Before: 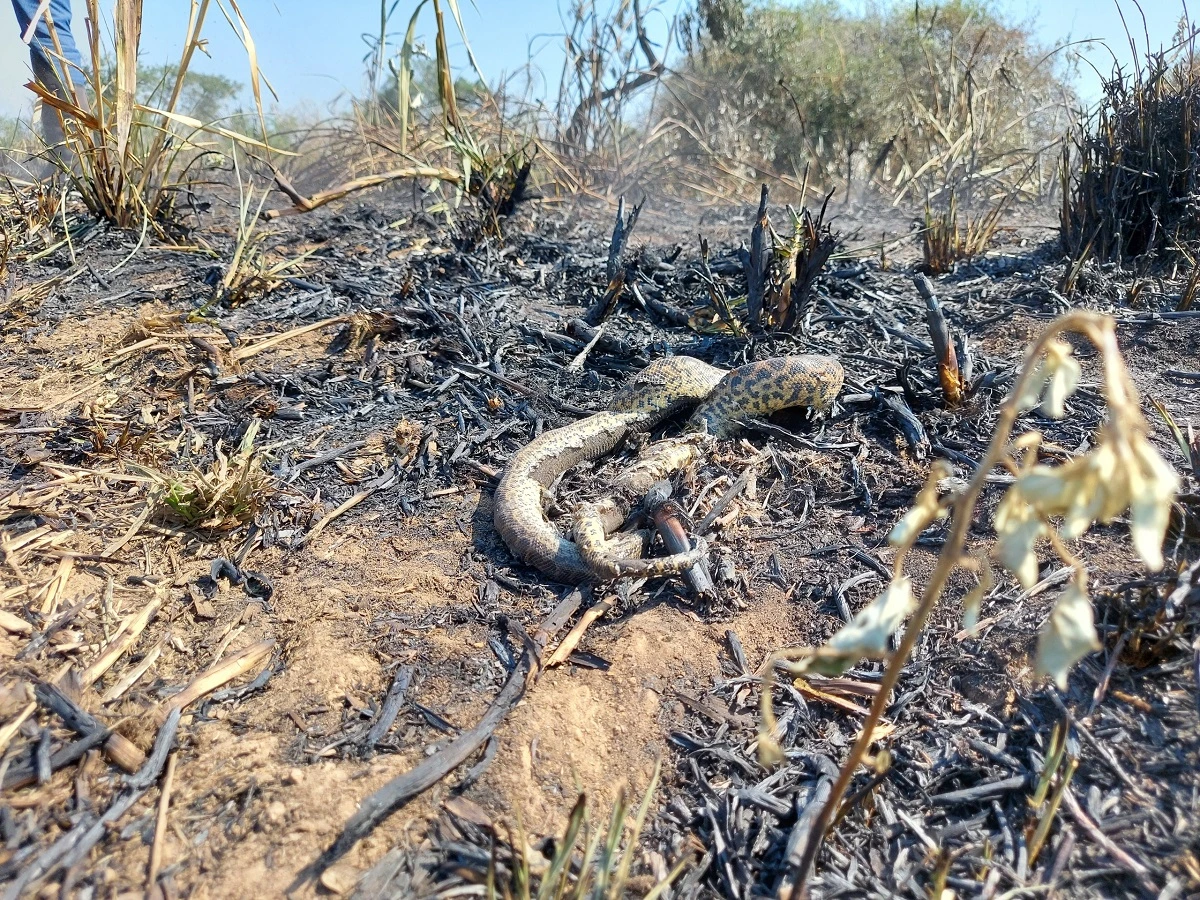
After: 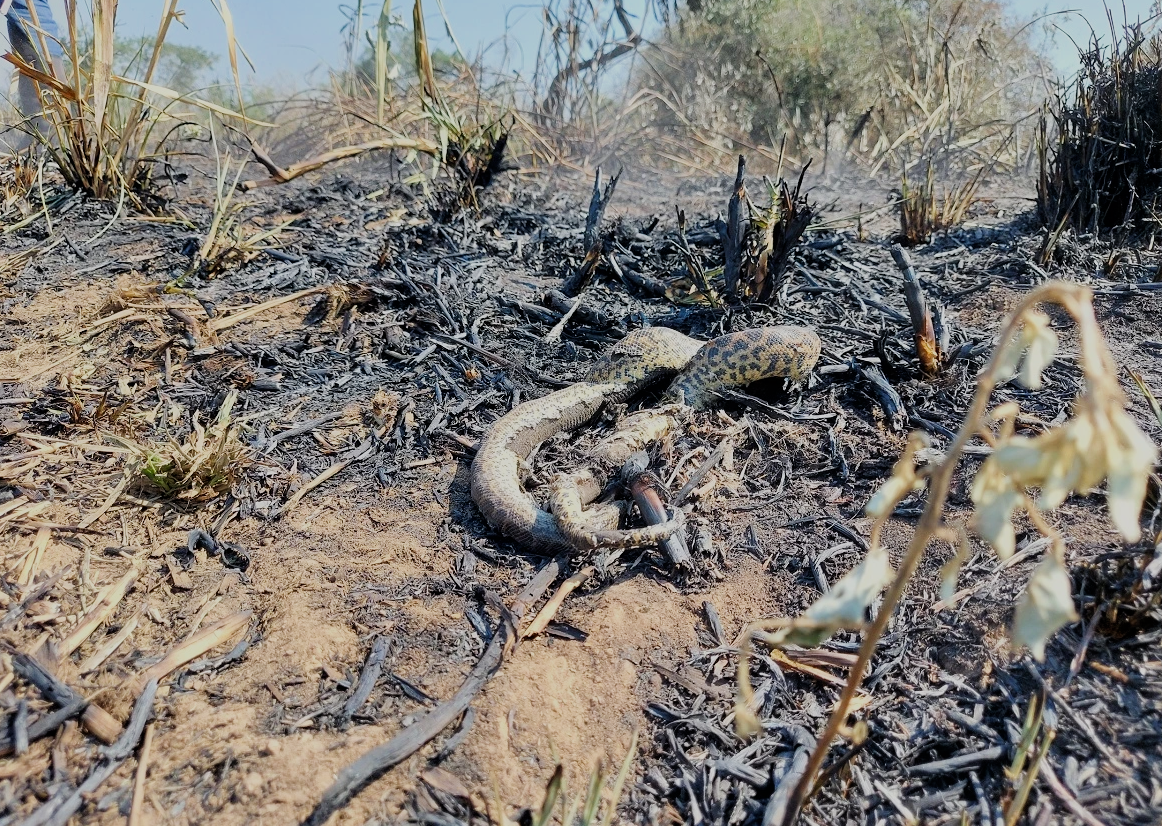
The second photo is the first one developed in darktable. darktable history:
crop: left 1.964%, top 3.251%, right 1.122%, bottom 4.933%
filmic rgb: black relative exposure -8.54 EV, white relative exposure 5.52 EV, hardness 3.39, contrast 1.016
